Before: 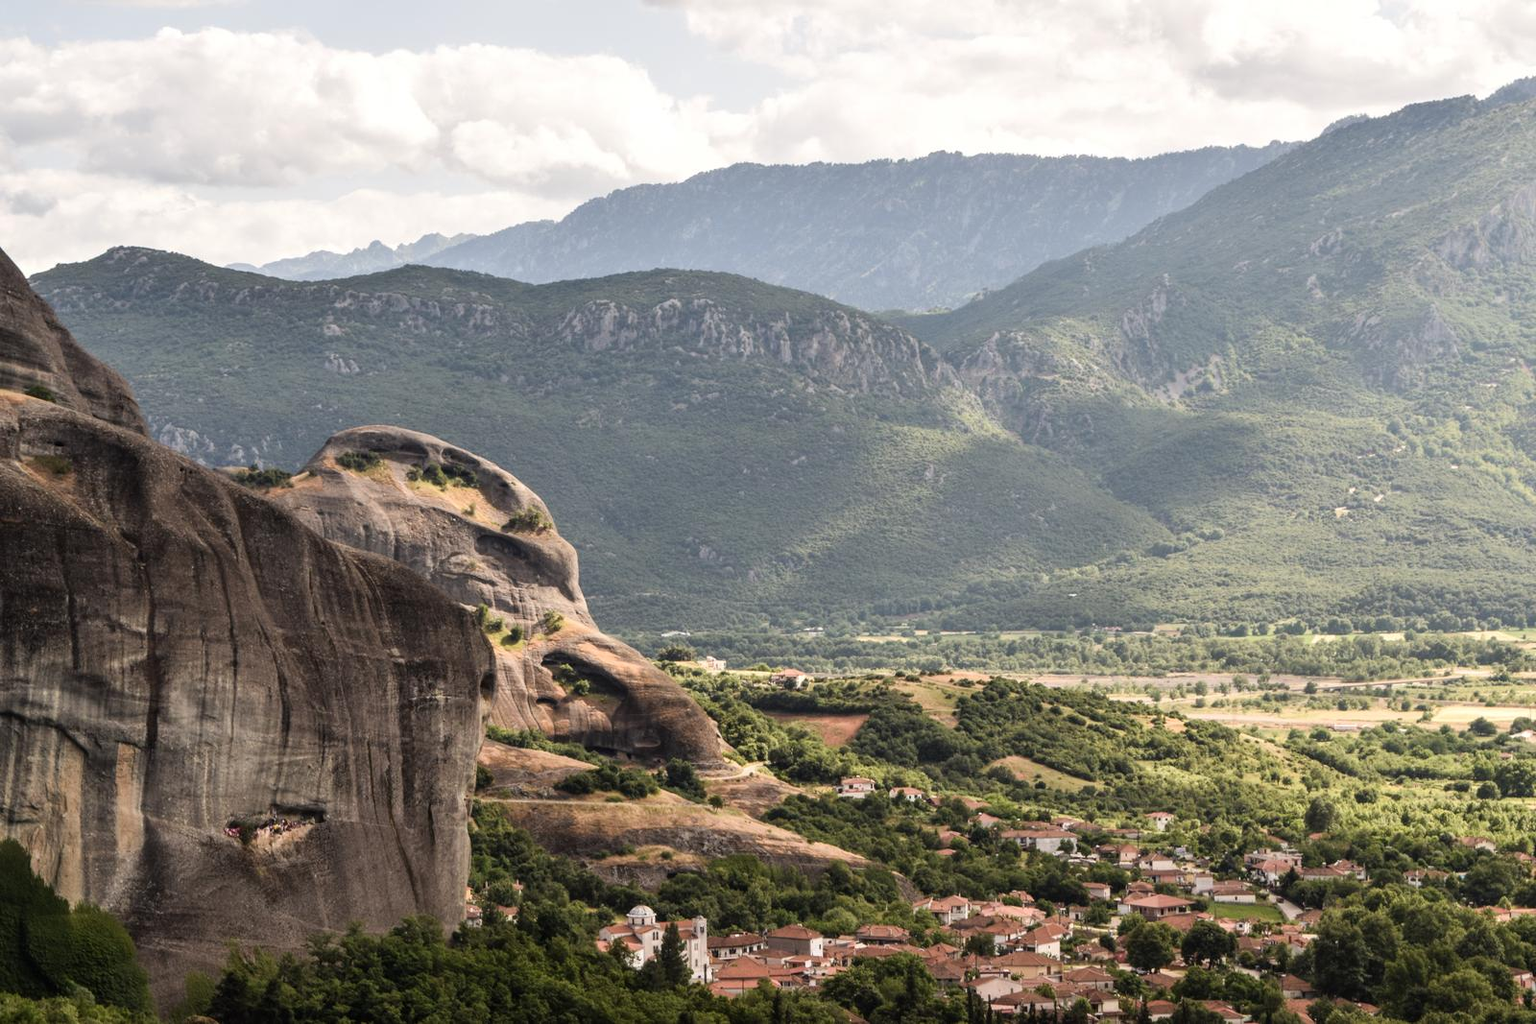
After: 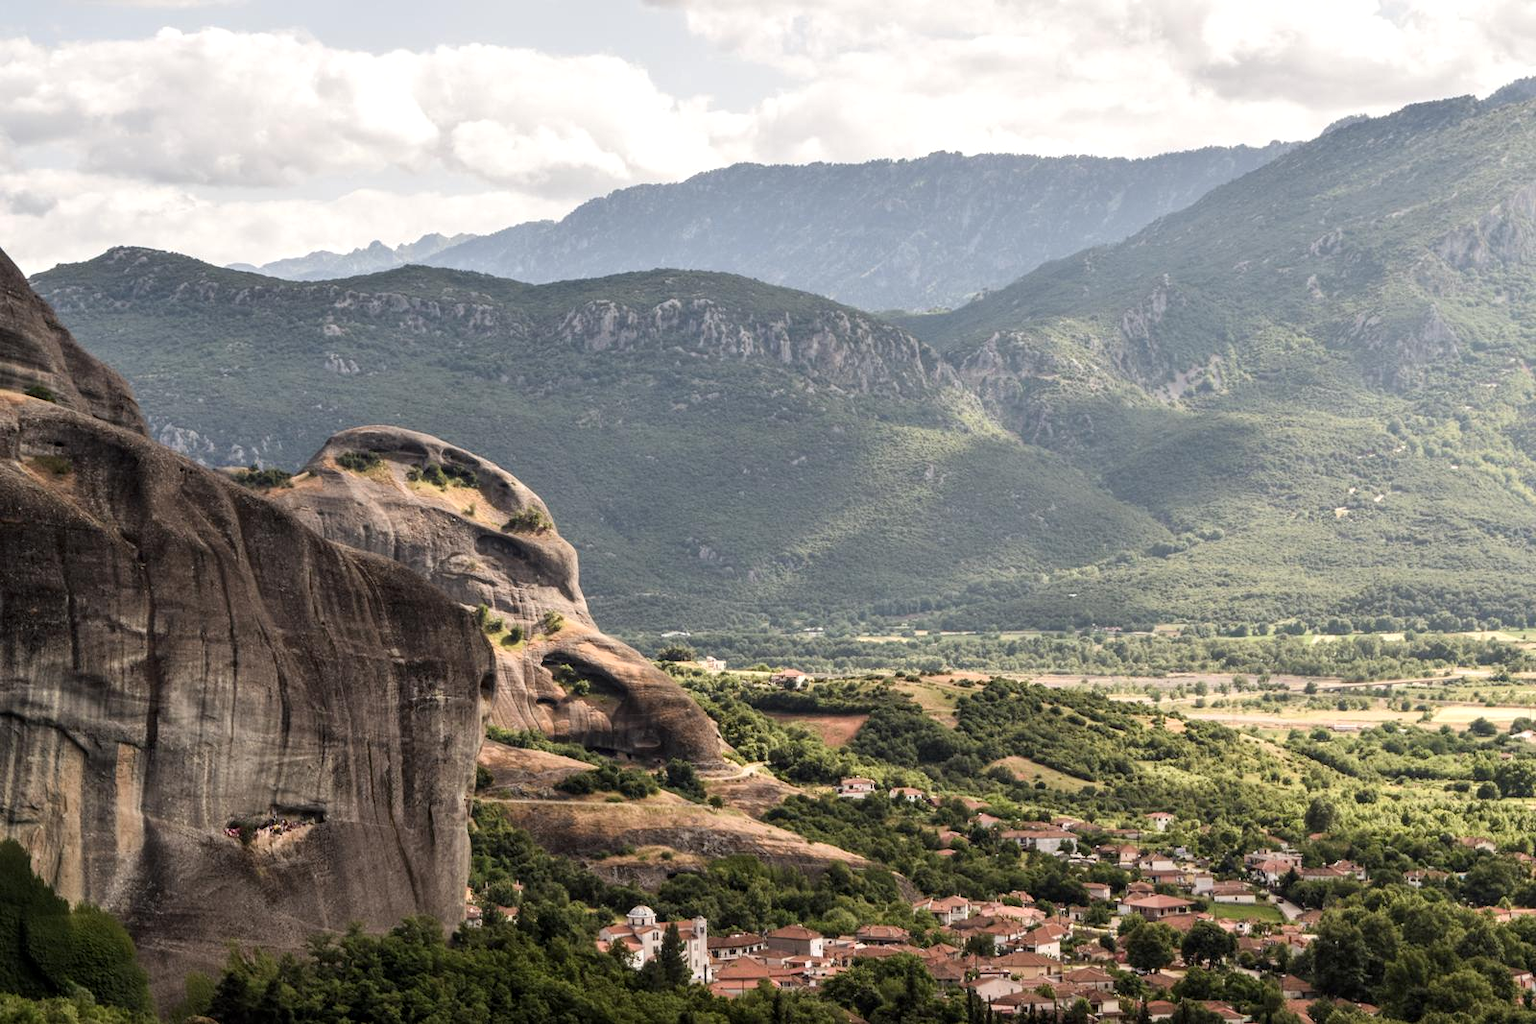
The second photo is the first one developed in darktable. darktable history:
local contrast: highlights 103%, shadows 102%, detail 120%, midtone range 0.2
